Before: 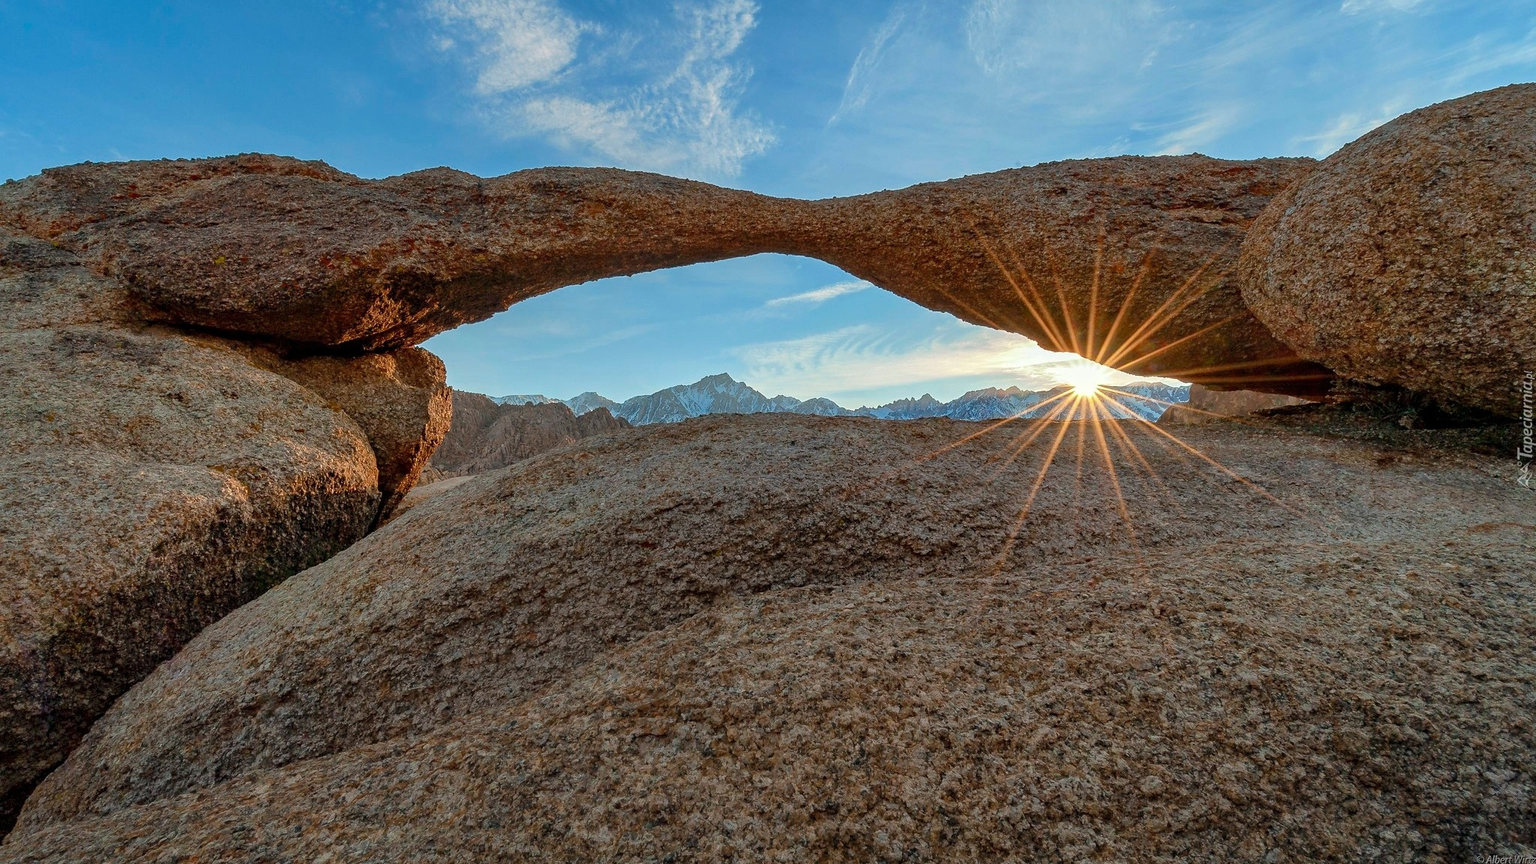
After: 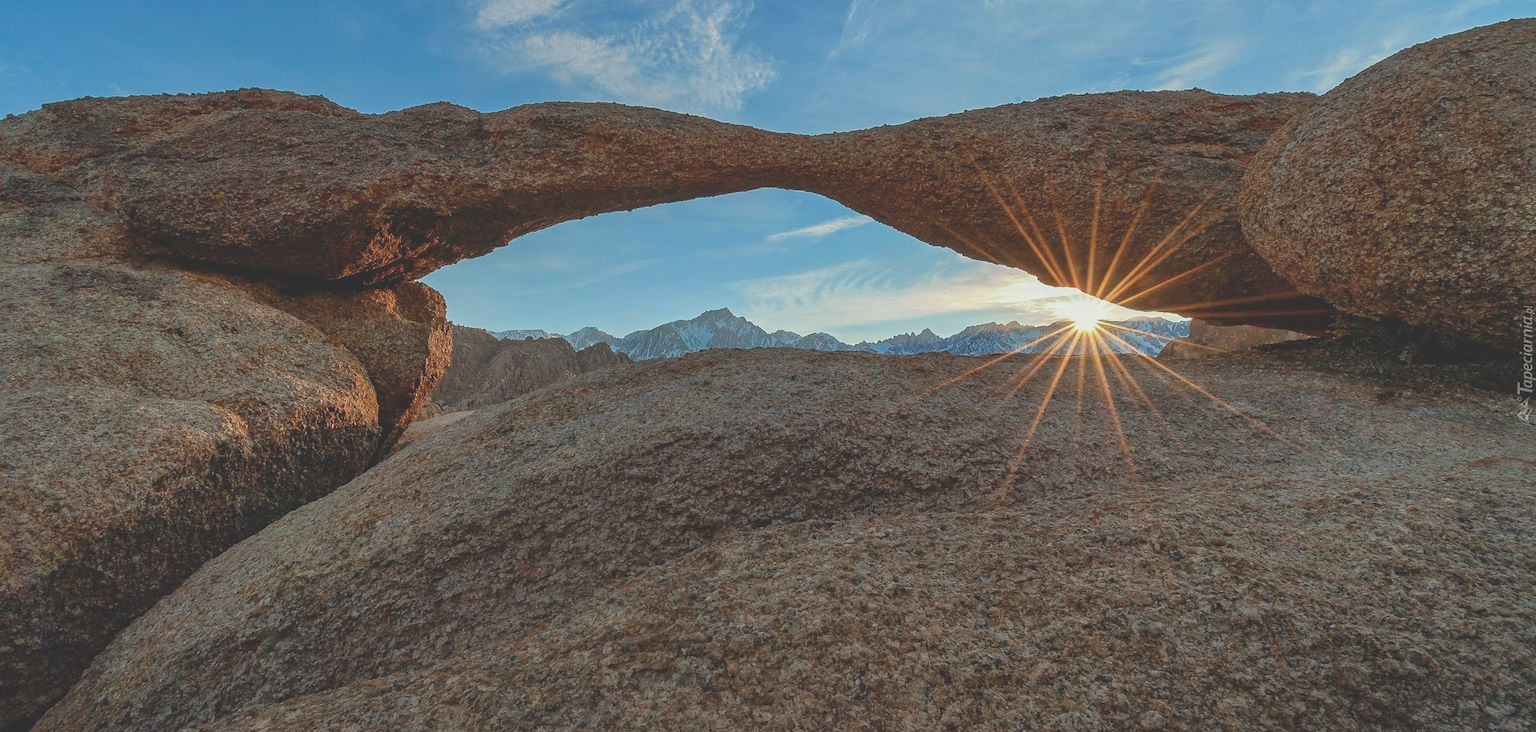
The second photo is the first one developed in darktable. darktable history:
levels: black 0.05%, levels [0, 0.476, 0.951]
exposure: black level correction -0.038, exposure -0.496 EV, compensate highlight preservation false
crop: top 7.618%, bottom 7.653%
